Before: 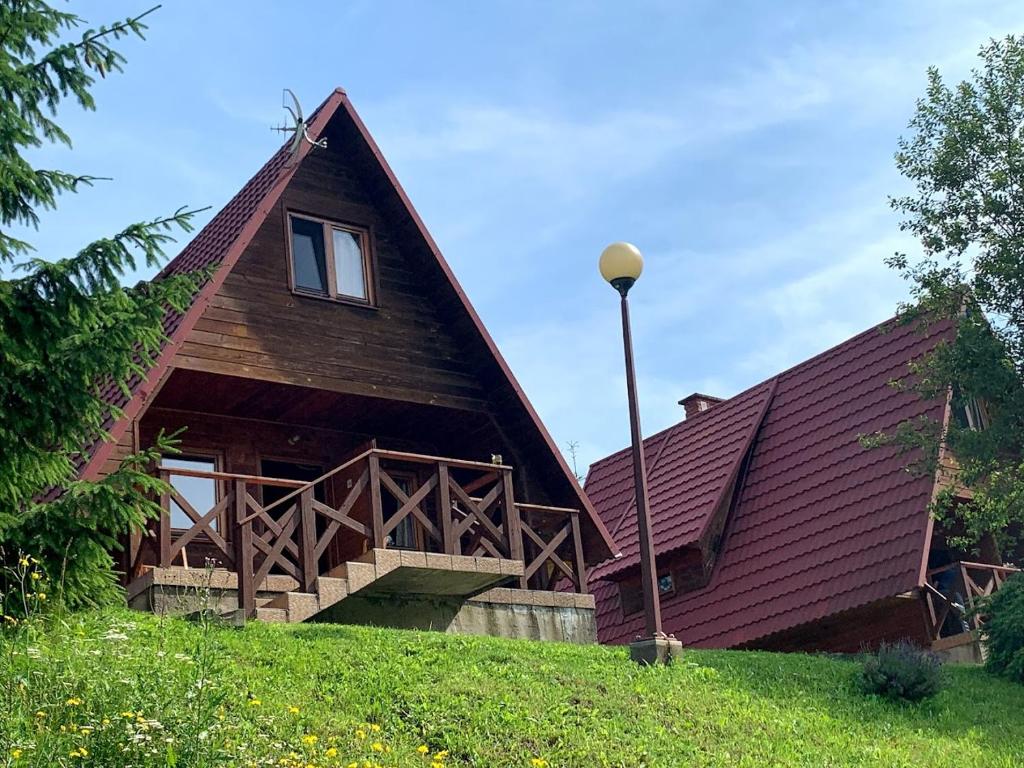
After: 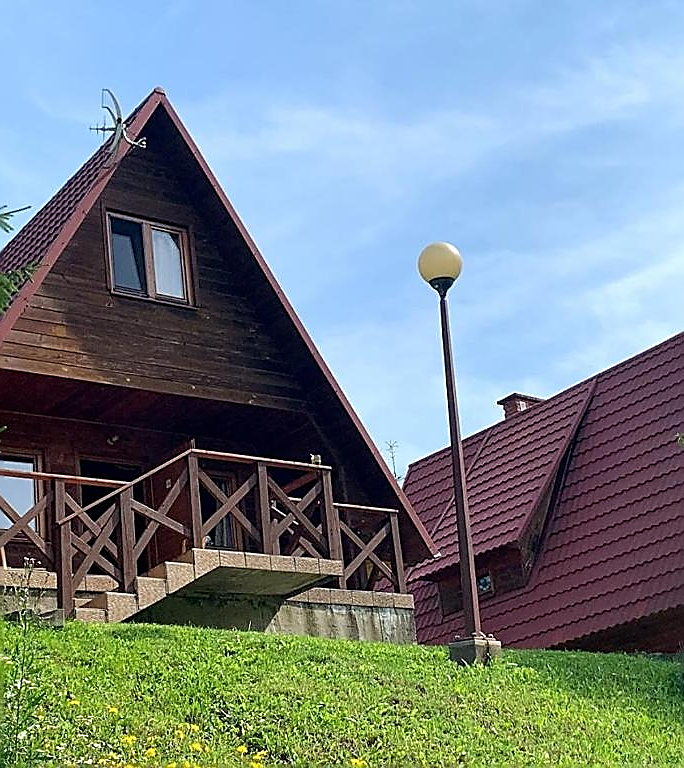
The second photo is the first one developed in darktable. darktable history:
crop and rotate: left 17.732%, right 15.423%
sharpen: radius 1.4, amount 1.25, threshold 0.7
